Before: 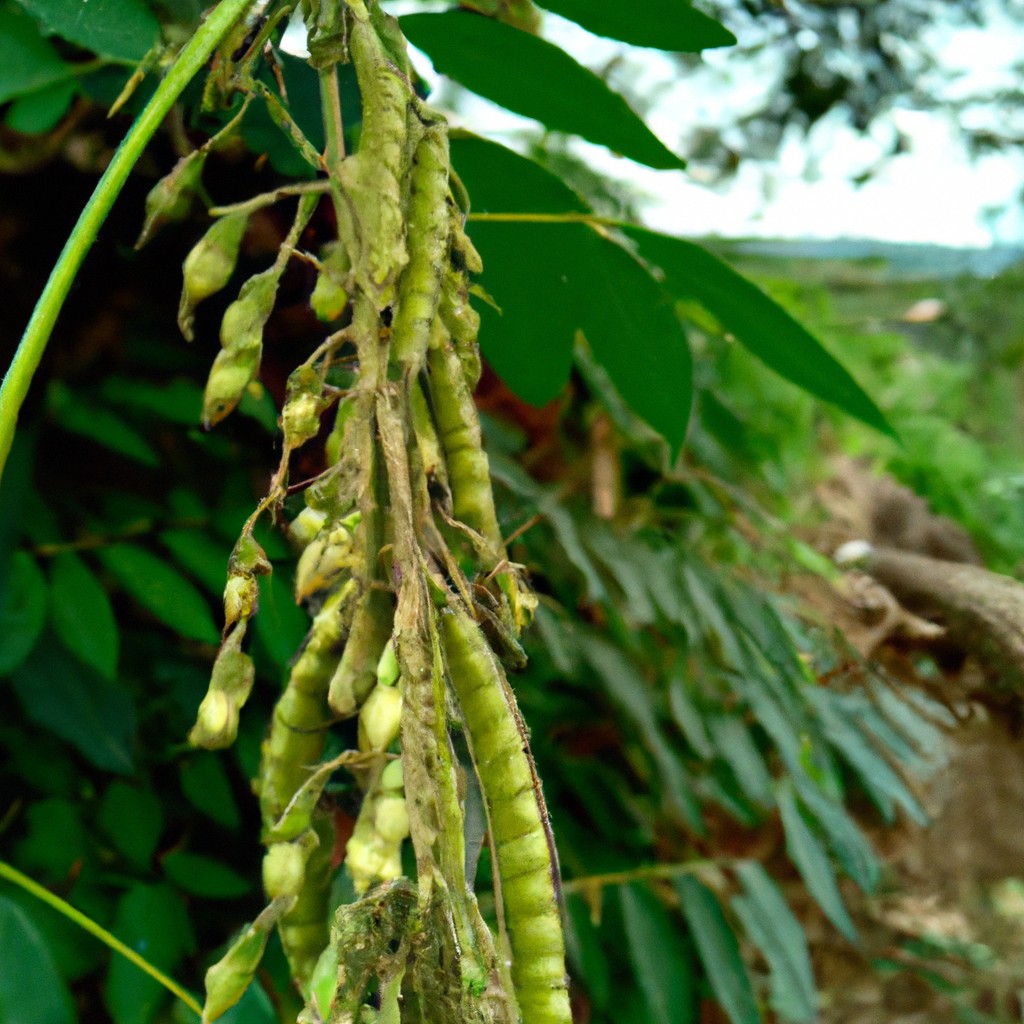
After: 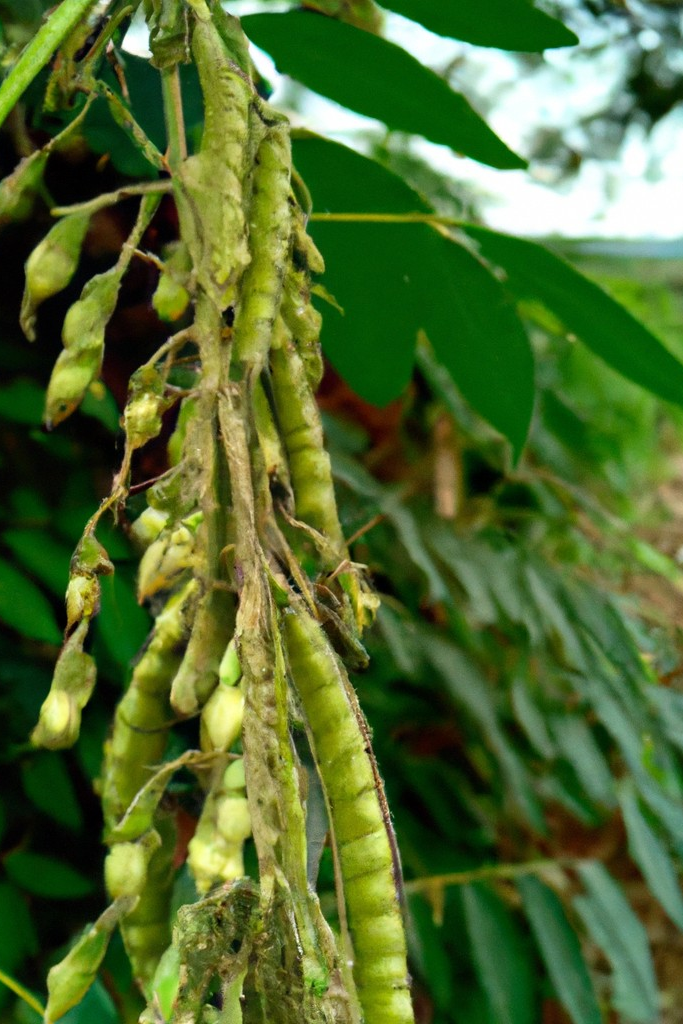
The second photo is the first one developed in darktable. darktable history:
local contrast: mode bilateral grid, contrast 20, coarseness 50, detail 102%, midtone range 0.2
crop and rotate: left 15.446%, right 17.827%
